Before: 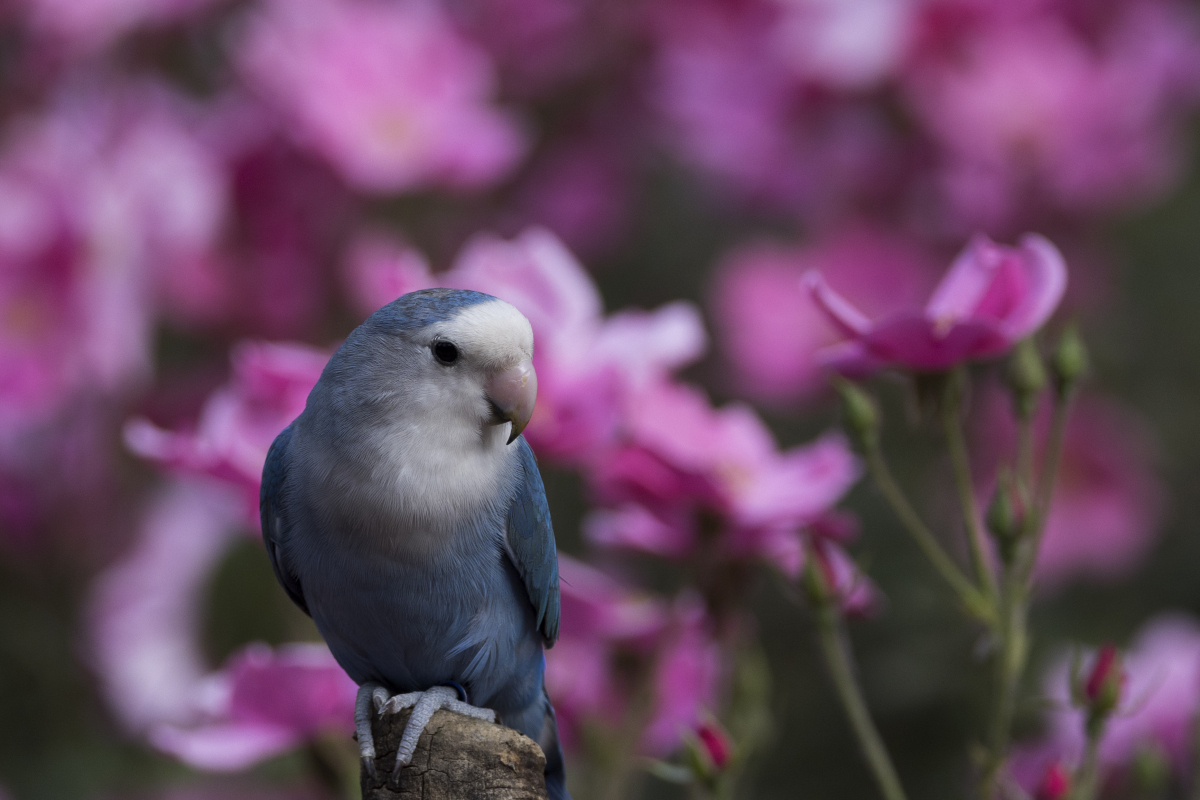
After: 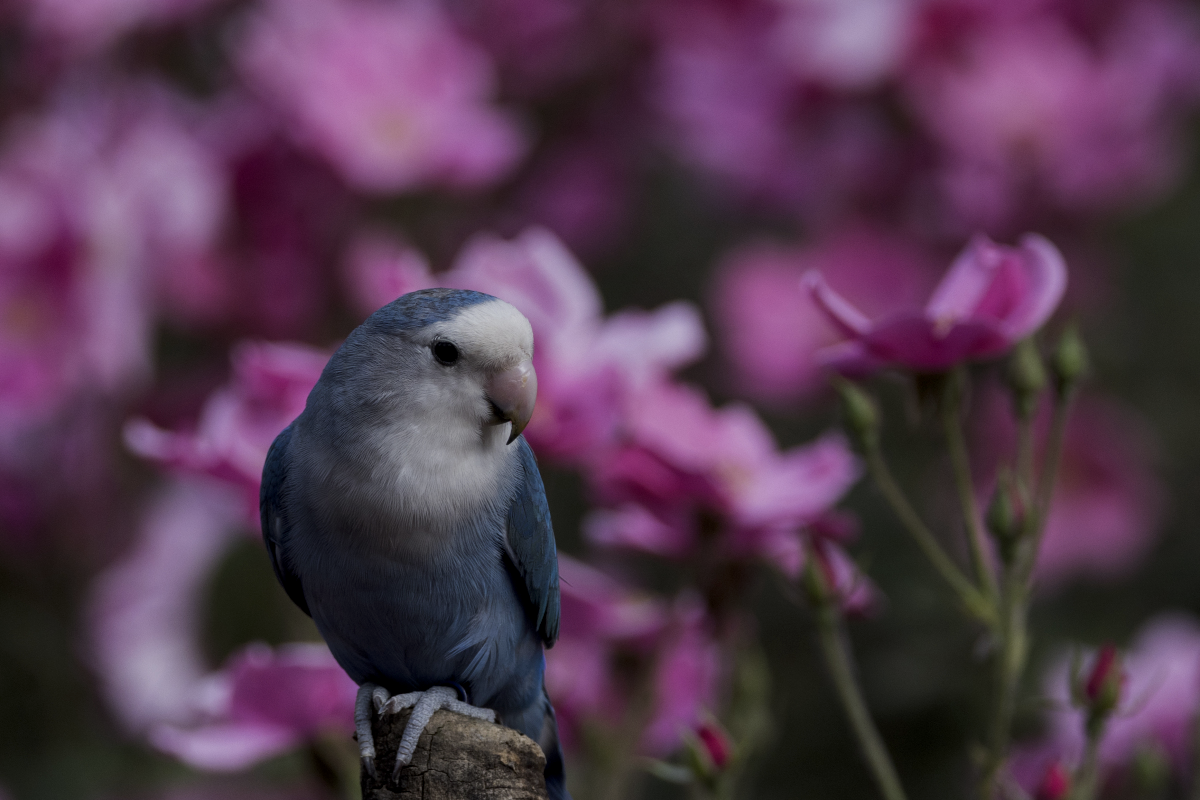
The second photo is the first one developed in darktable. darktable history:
local contrast: detail 130%
exposure: black level correction 0, exposure -0.72 EV, compensate highlight preservation false
